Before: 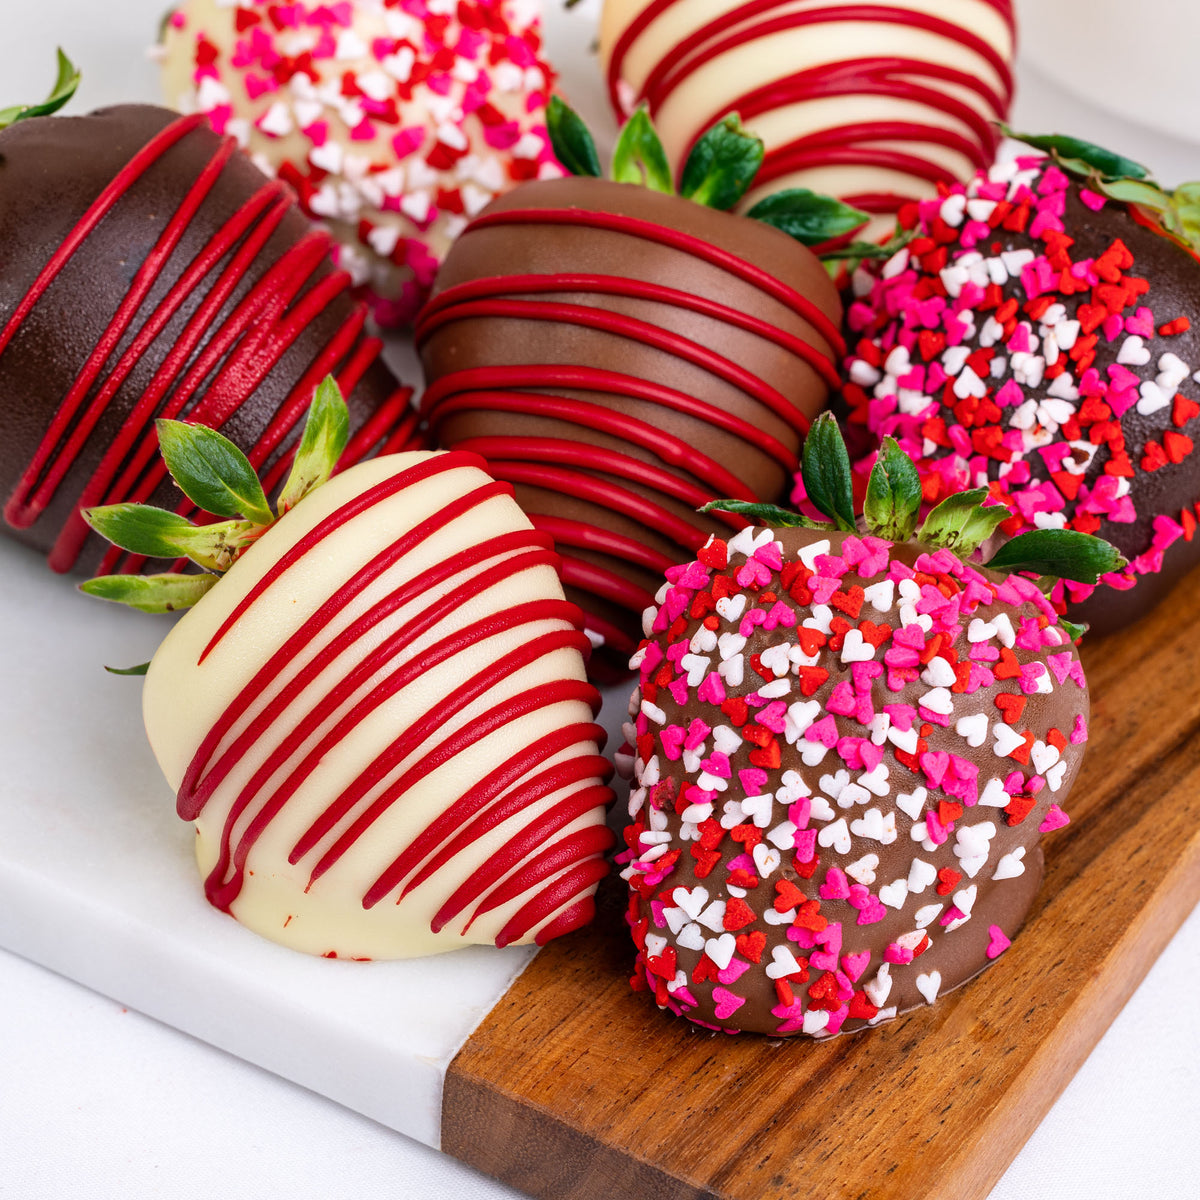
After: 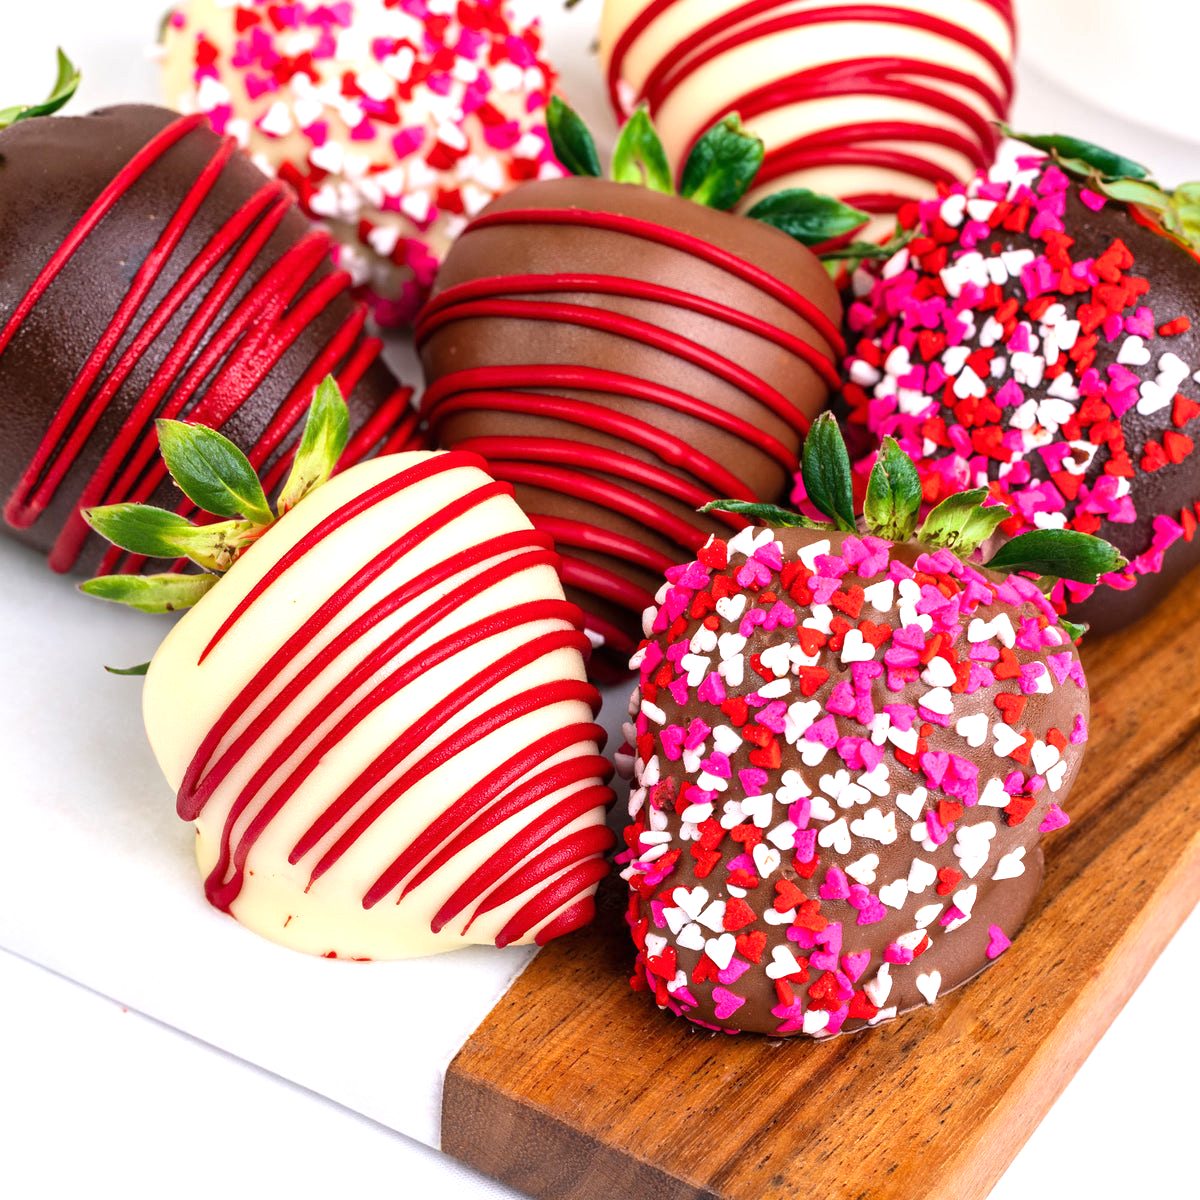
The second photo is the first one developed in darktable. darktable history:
exposure: black level correction 0, exposure 0.595 EV, compensate exposure bias true, compensate highlight preservation false
